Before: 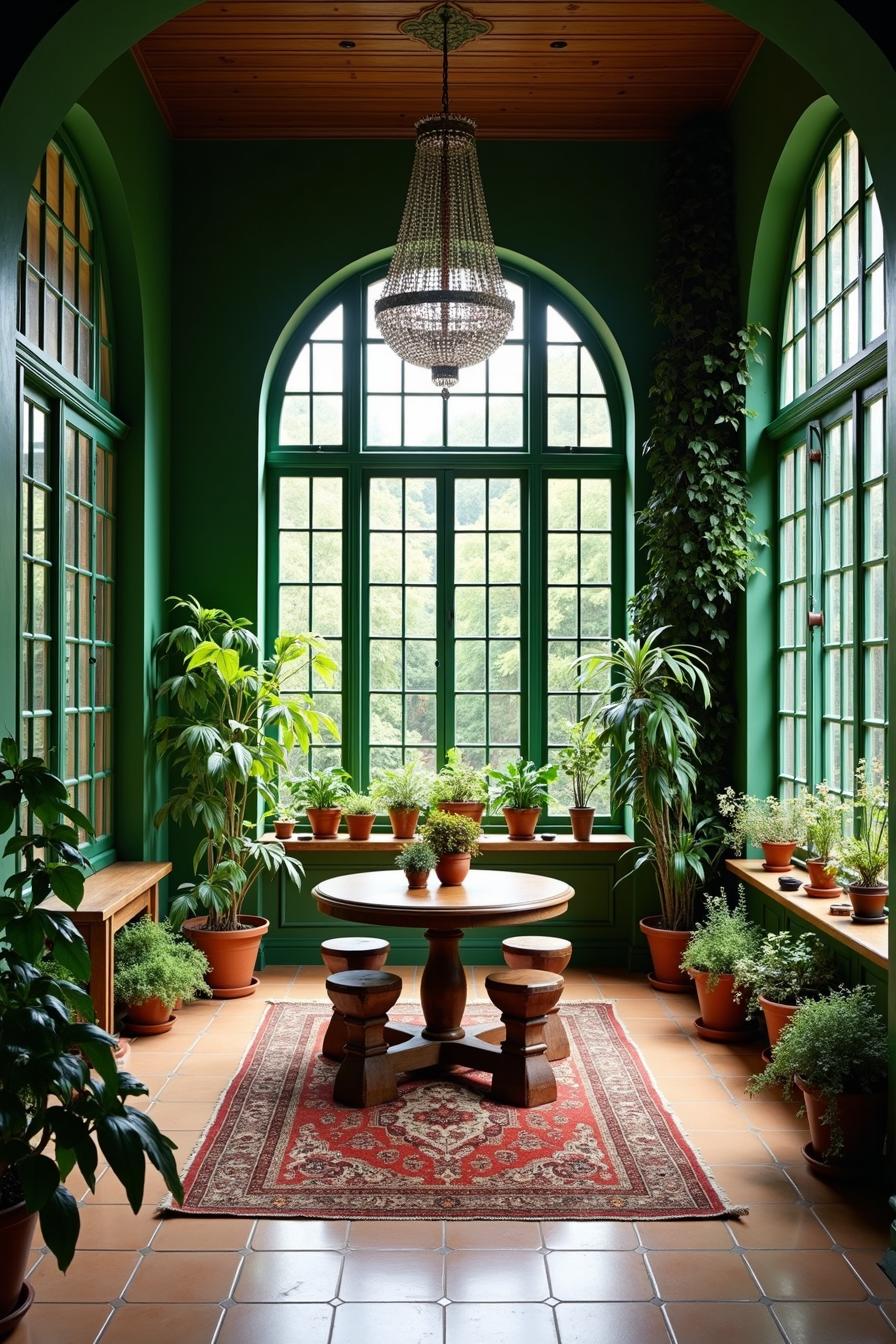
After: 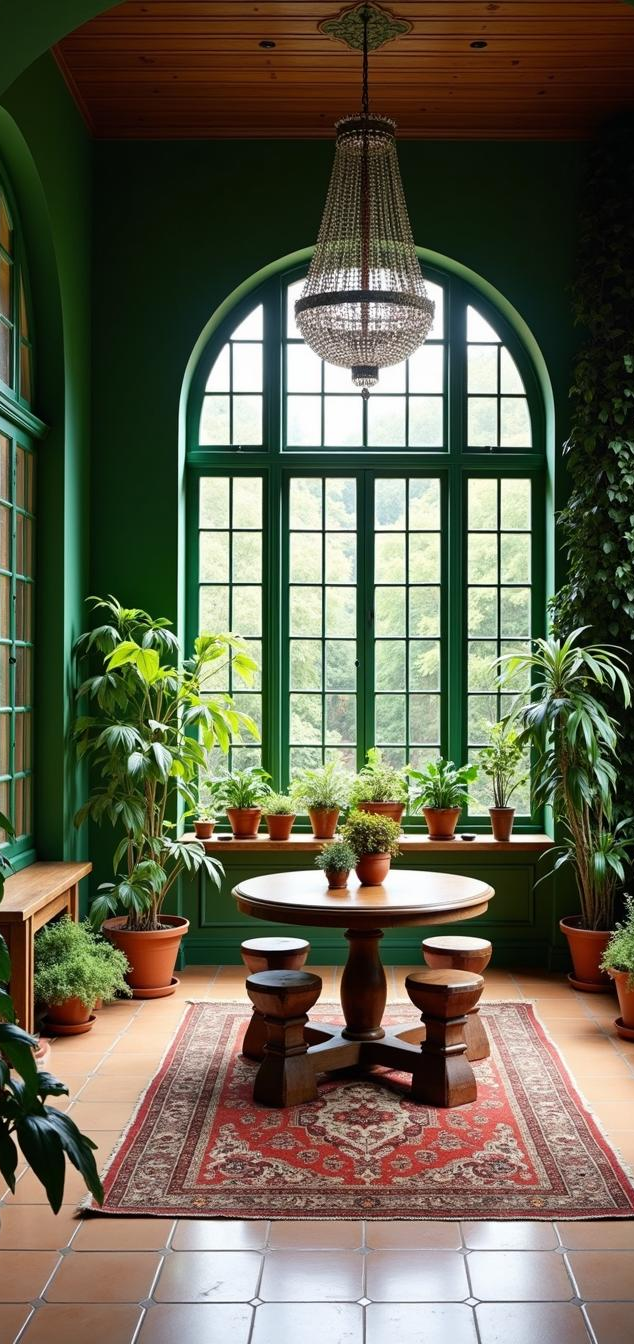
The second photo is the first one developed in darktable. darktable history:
crop and rotate: left 9.027%, right 20.201%
